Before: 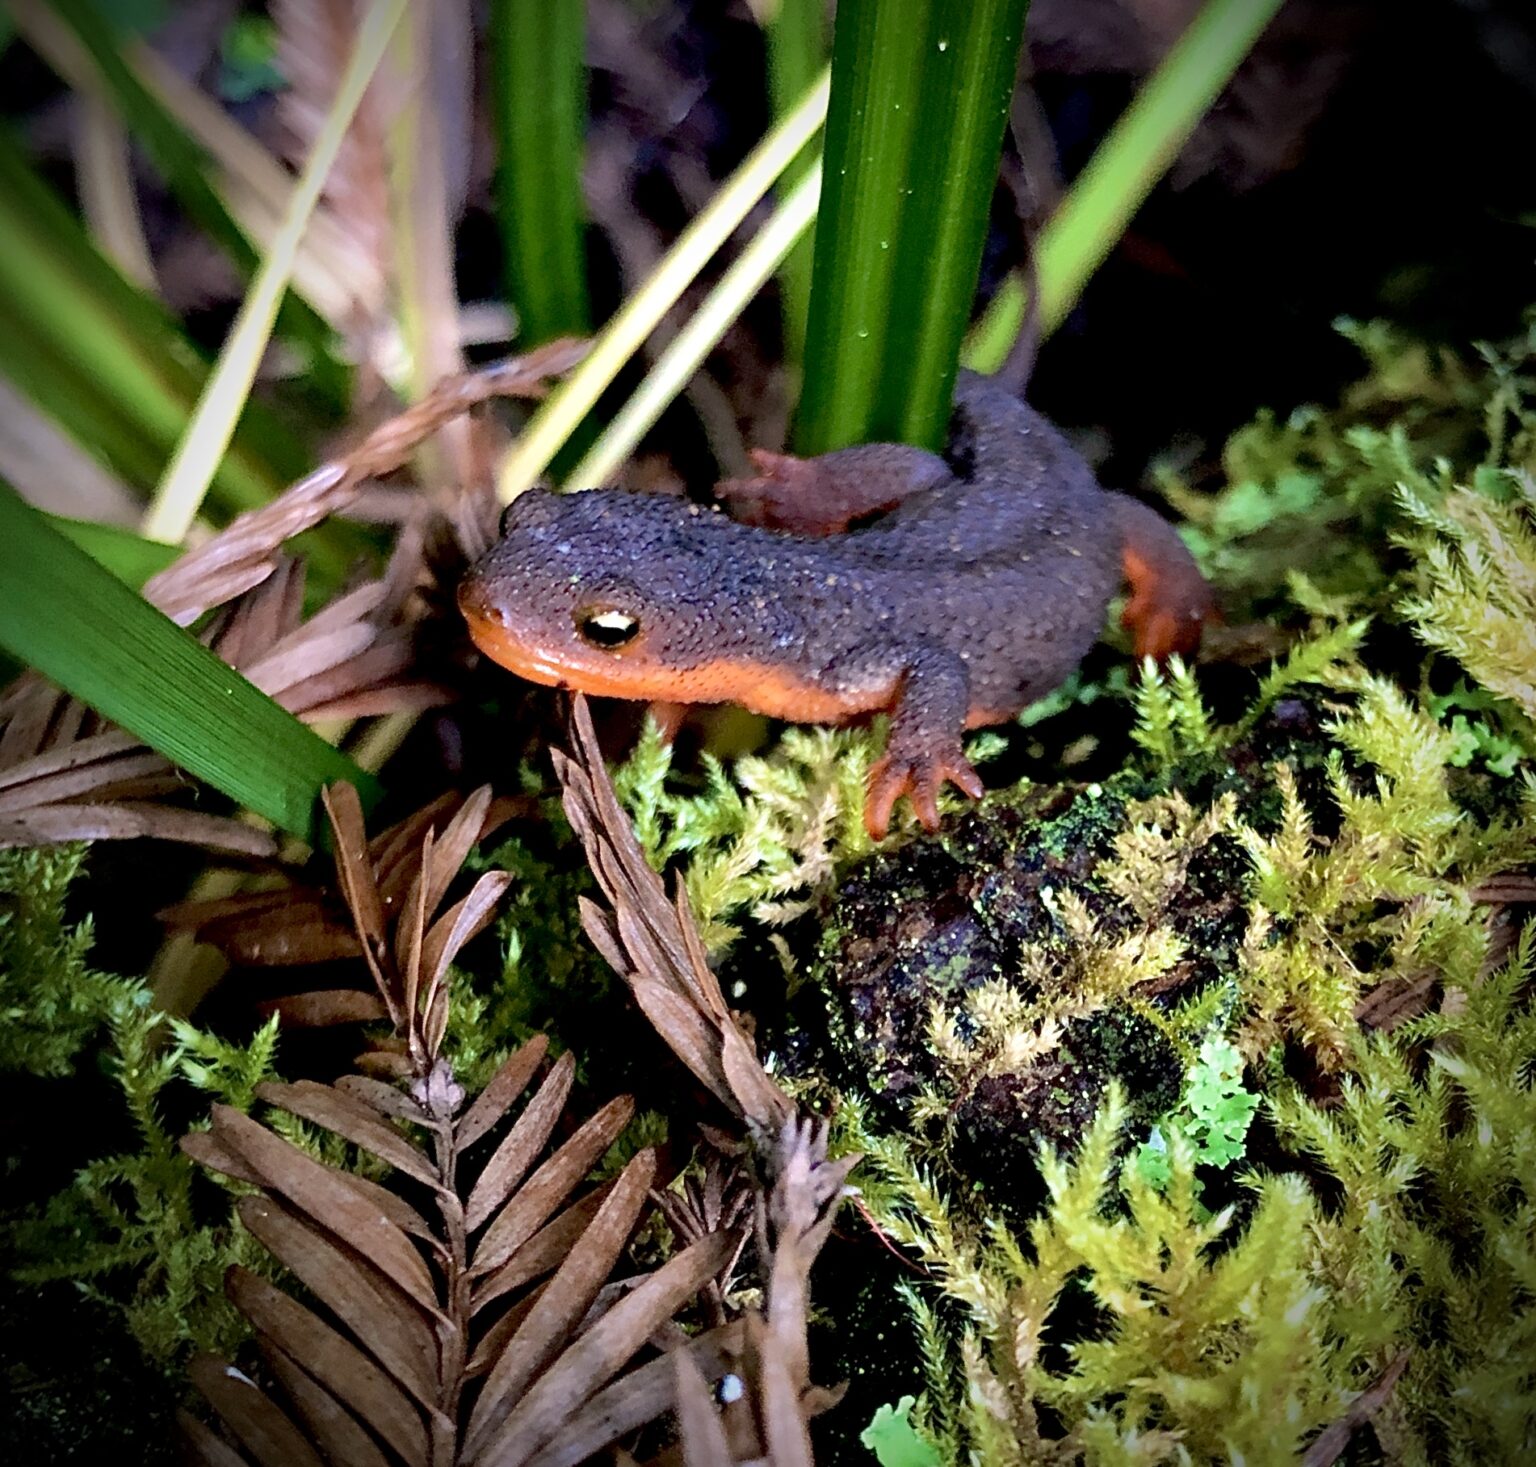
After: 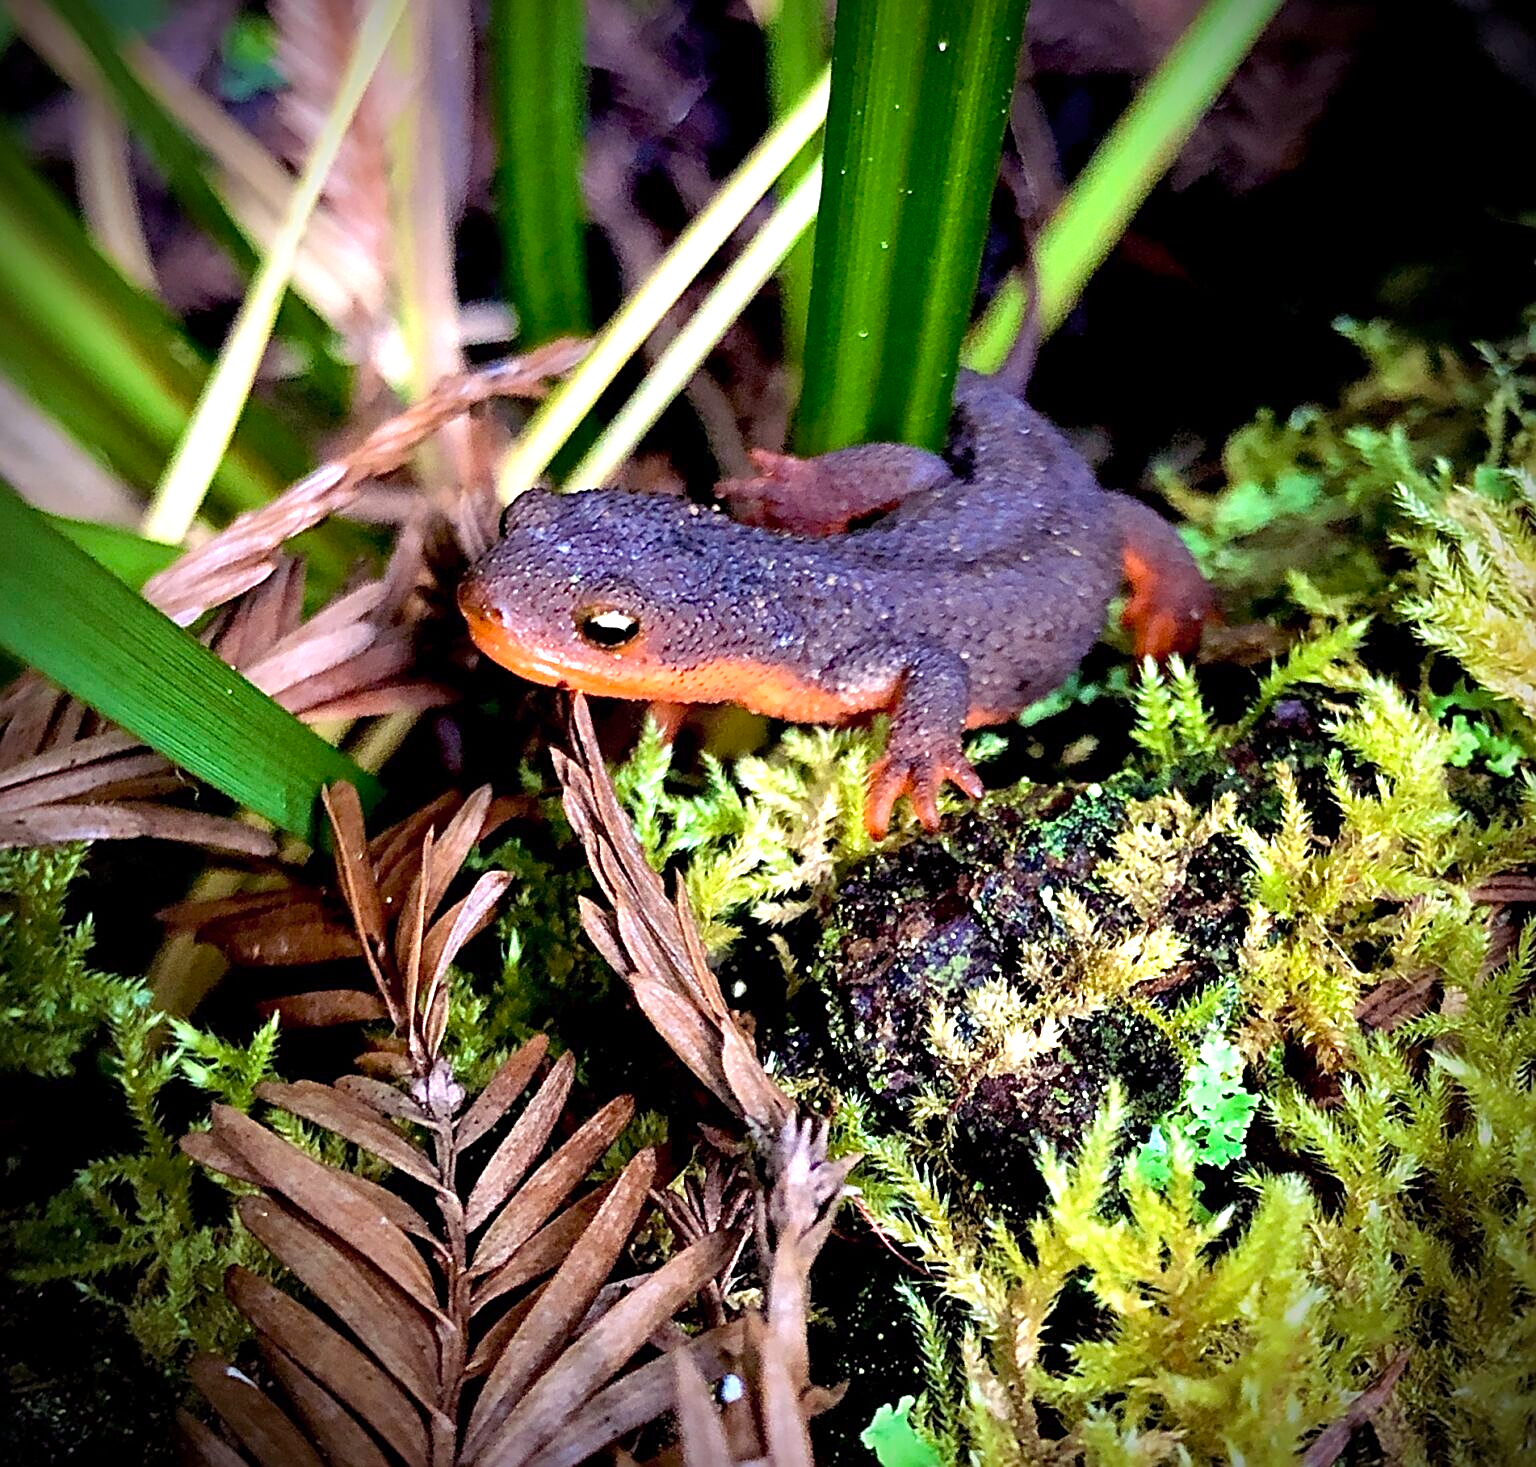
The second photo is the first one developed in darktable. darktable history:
sharpen: on, module defaults
exposure: exposure 0.604 EV, compensate highlight preservation false
color balance rgb: shadows lift › luminance 0.722%, shadows lift › chroma 6.986%, shadows lift › hue 302.66°, perceptual saturation grading › global saturation -0.12%, global vibrance 1.493%, saturation formula JzAzBz (2021)
